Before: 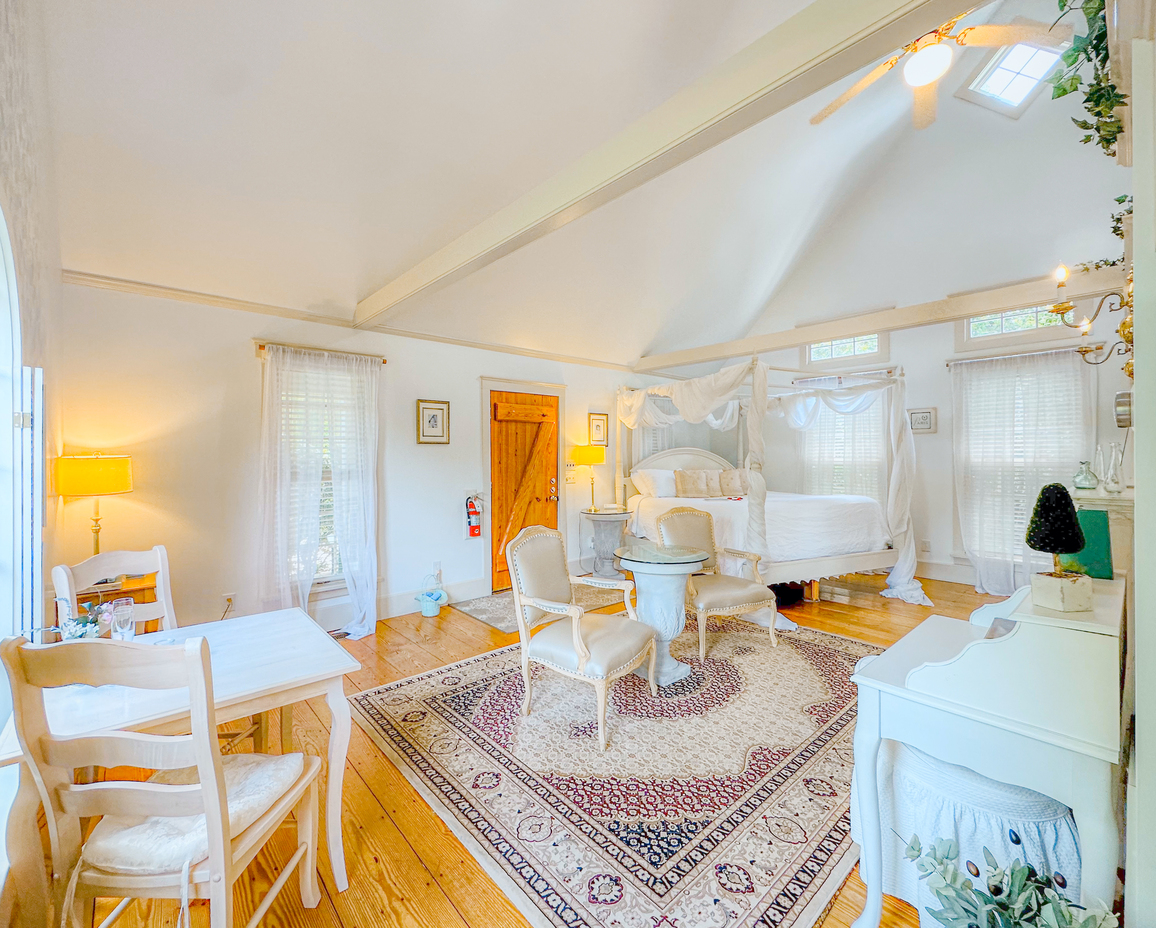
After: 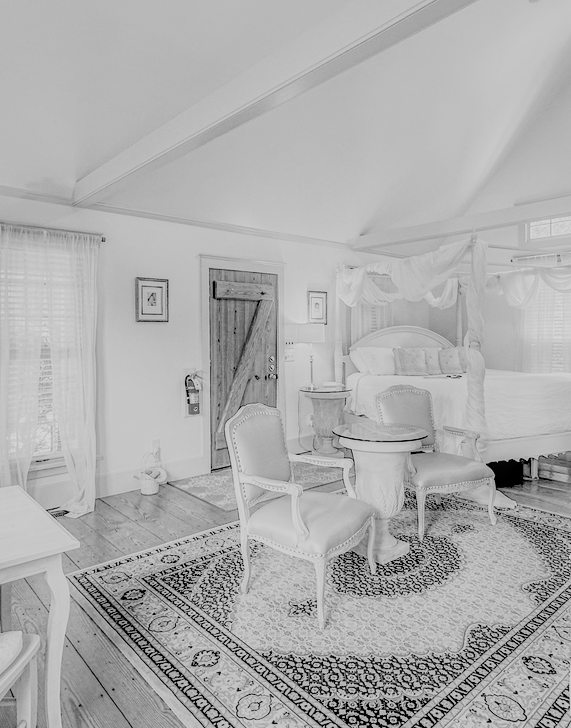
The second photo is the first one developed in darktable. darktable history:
filmic rgb: black relative exposure -2.85 EV, white relative exposure 4.56 EV, hardness 1.77, contrast 1.25, preserve chrominance no, color science v5 (2021)
local contrast: detail 130%
monochrome: a 32, b 64, size 2.3
crop and rotate: angle 0.02°, left 24.353%, top 13.219%, right 26.156%, bottom 8.224%
